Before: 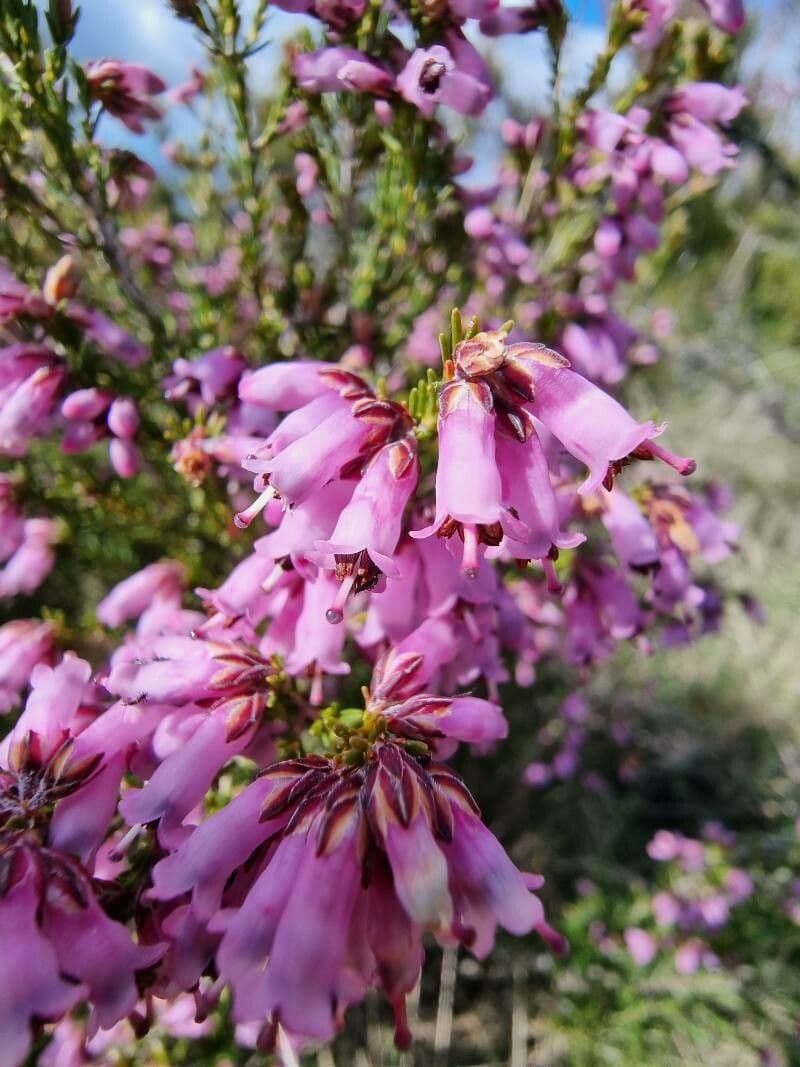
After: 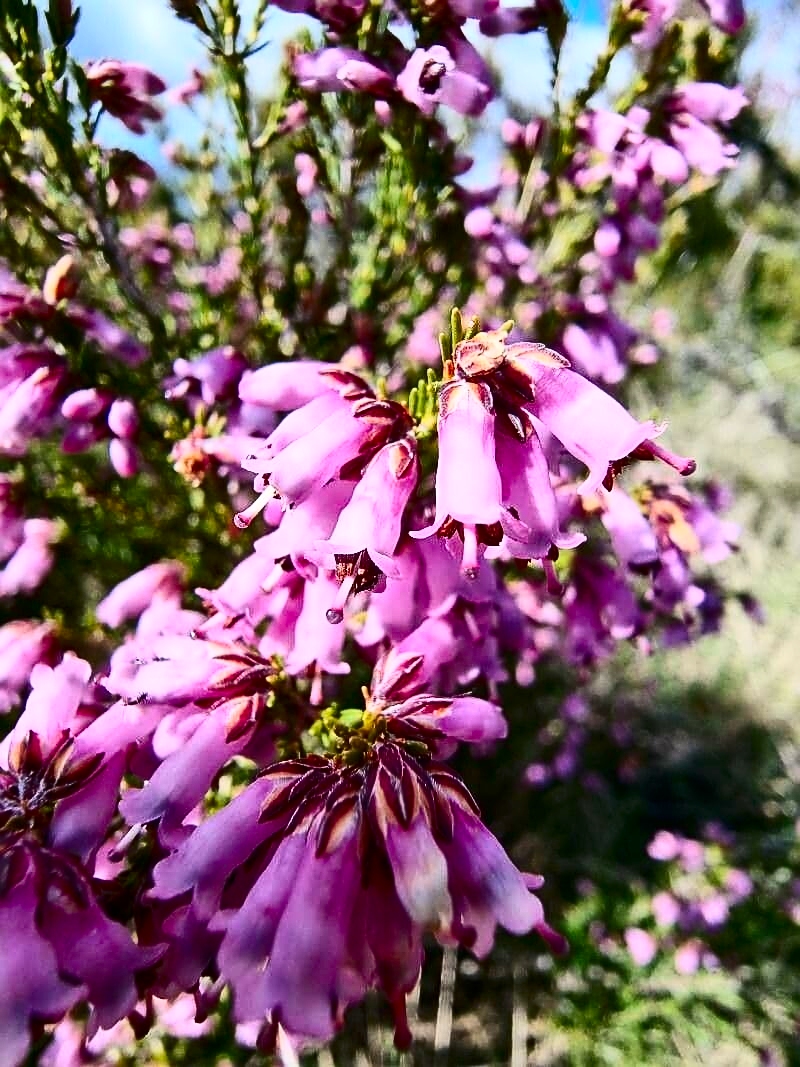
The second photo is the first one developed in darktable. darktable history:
sharpen: on, module defaults
contrast brightness saturation: contrast 0.415, brightness 0.054, saturation 0.252
